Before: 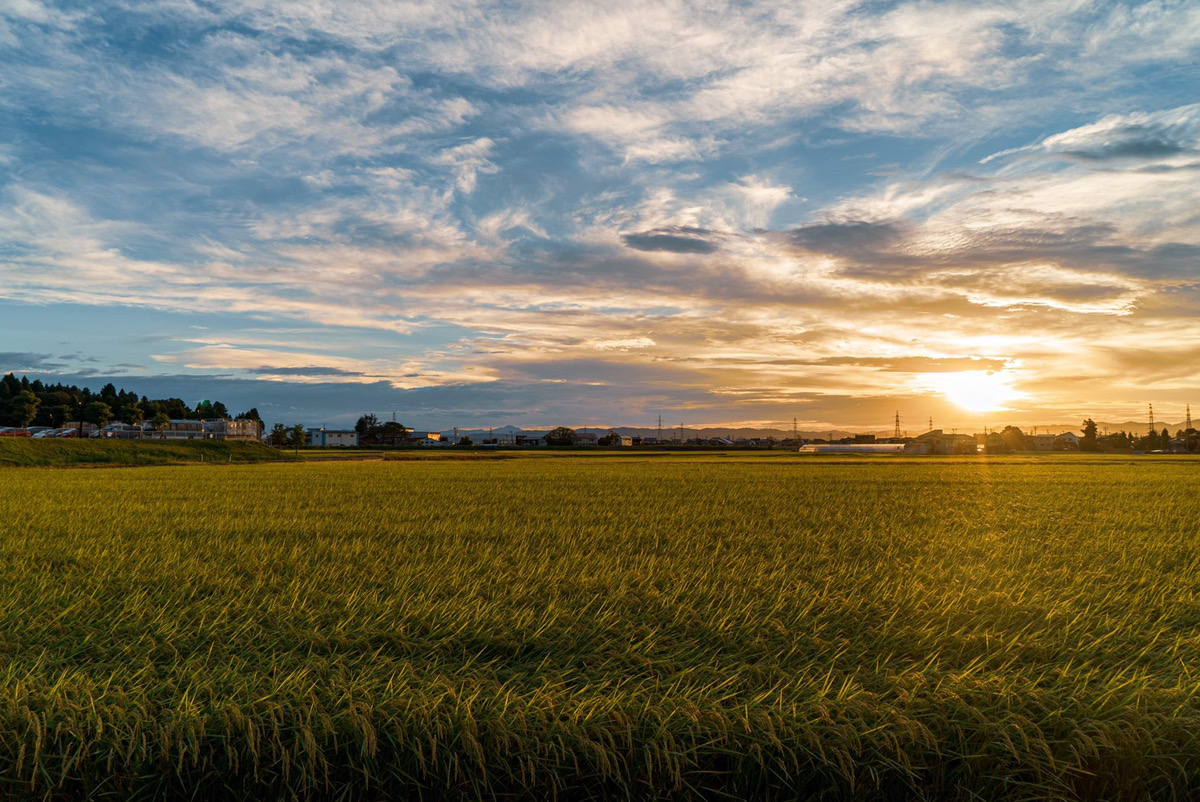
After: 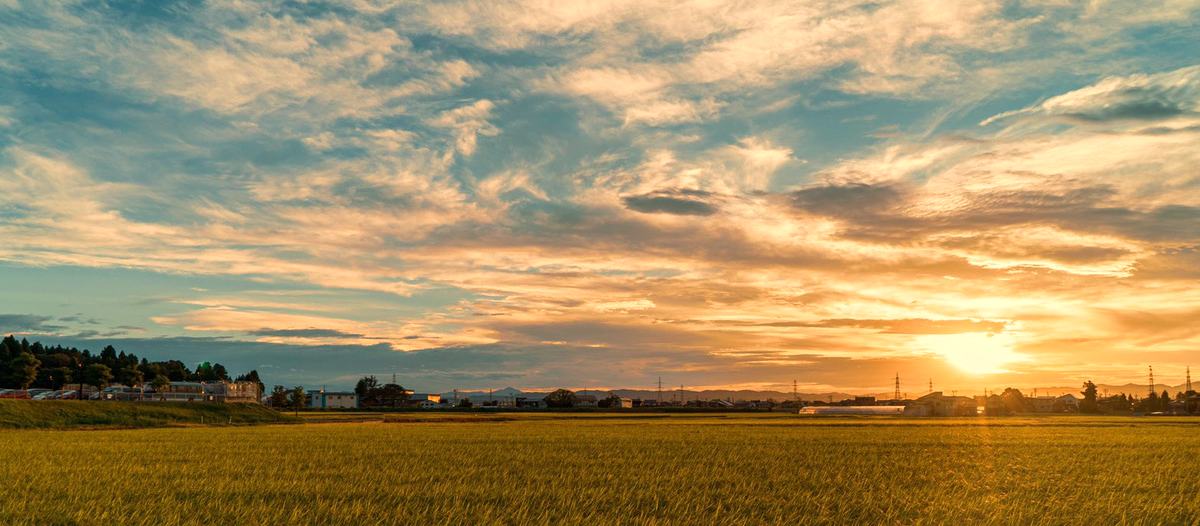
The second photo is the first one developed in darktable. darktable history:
white balance: red 1.123, blue 0.83
crop and rotate: top 4.848%, bottom 29.503%
velvia: on, module defaults
